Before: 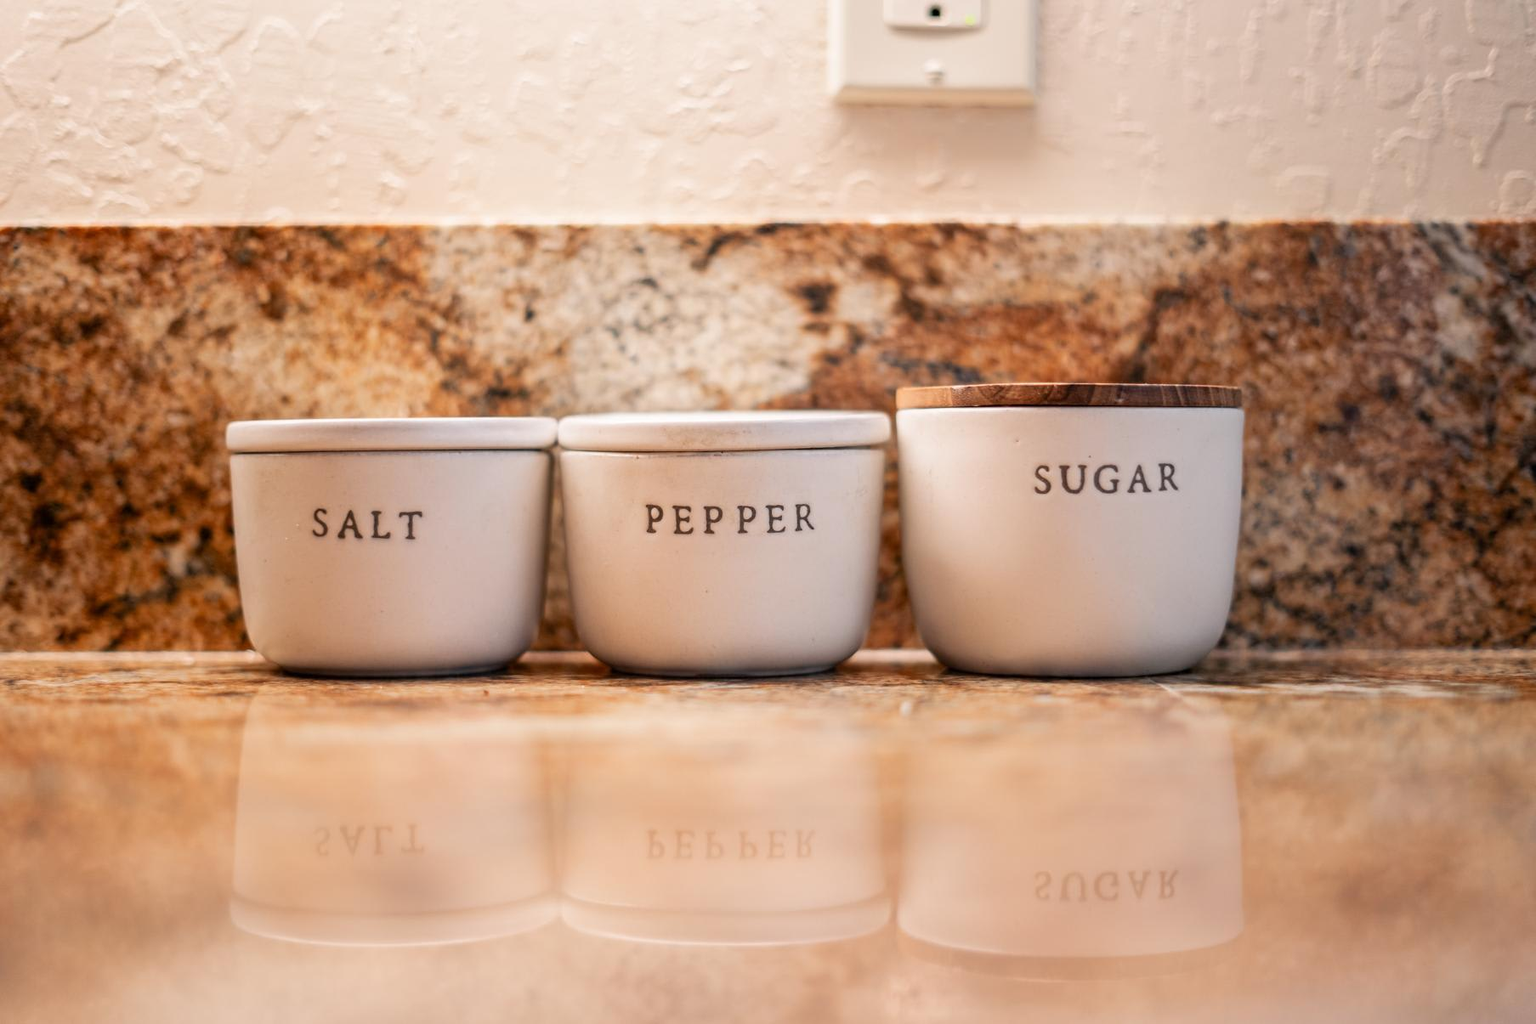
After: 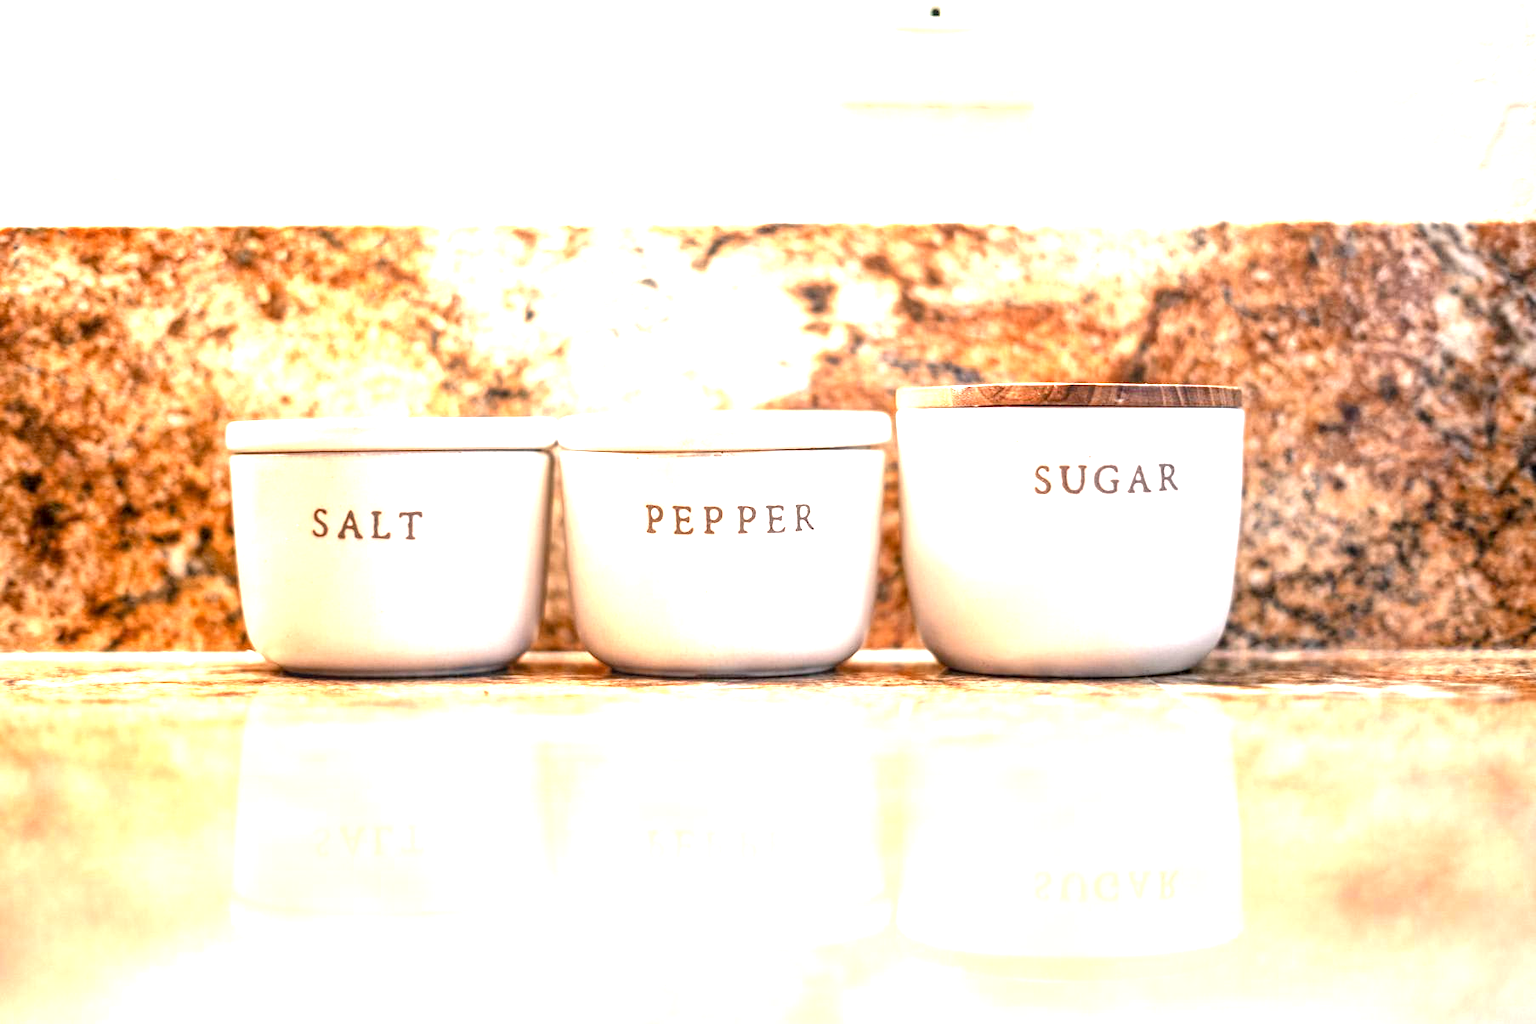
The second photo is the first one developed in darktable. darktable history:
exposure: black level correction 0.001, exposure 1.822 EV, compensate exposure bias true, compensate highlight preservation false
local contrast: on, module defaults
